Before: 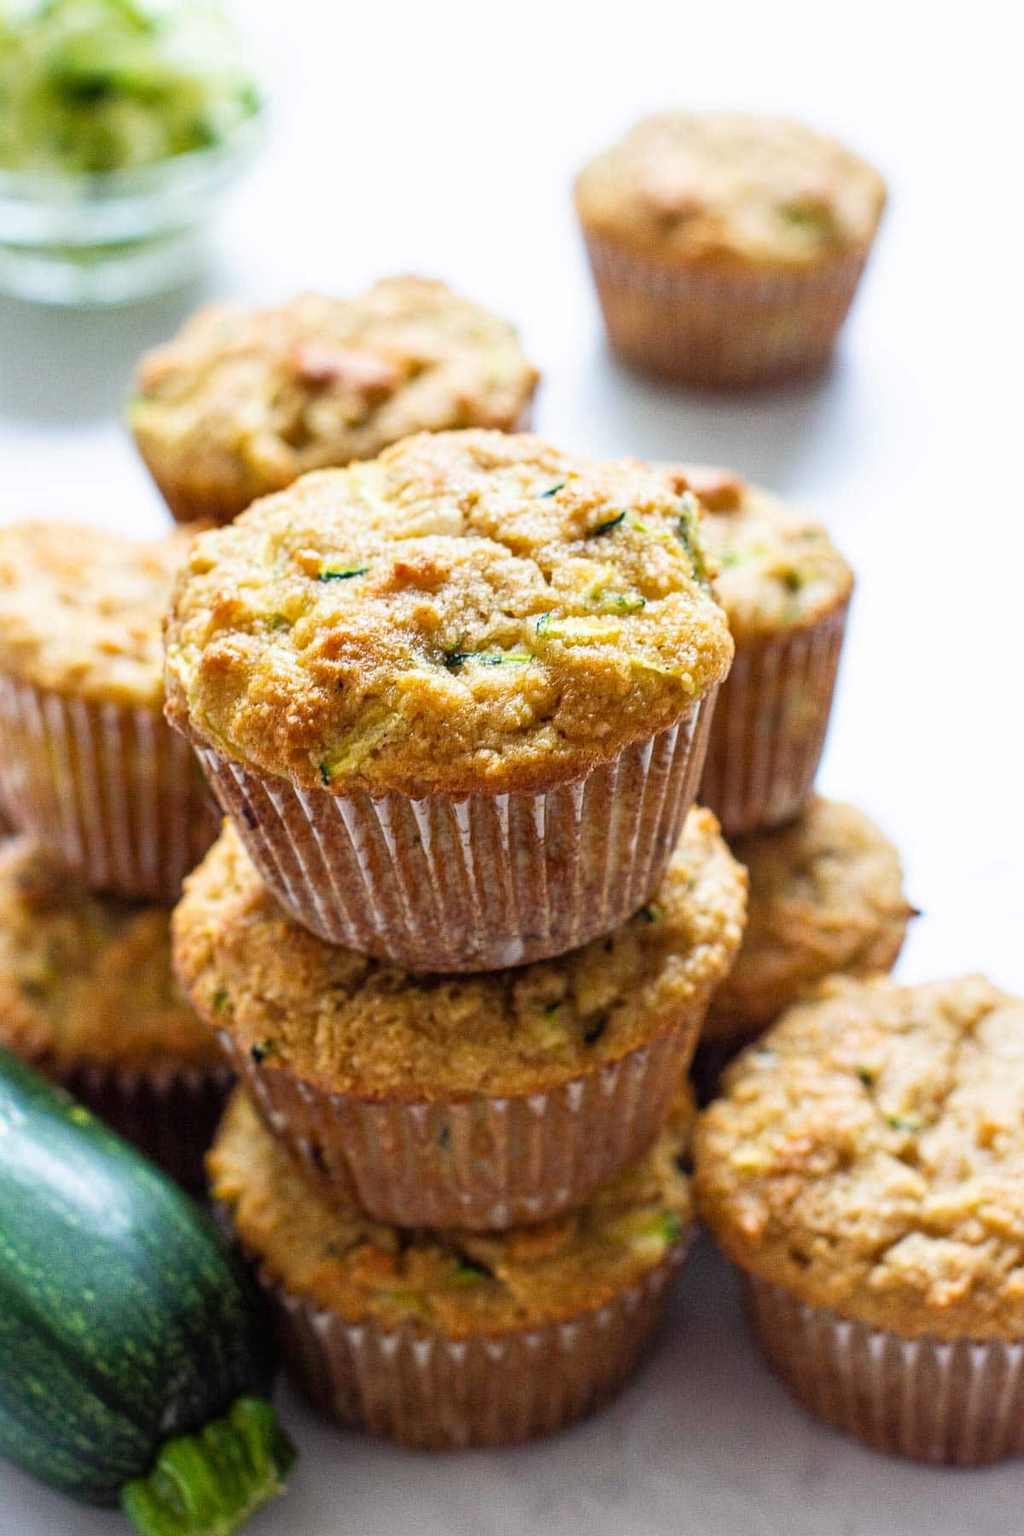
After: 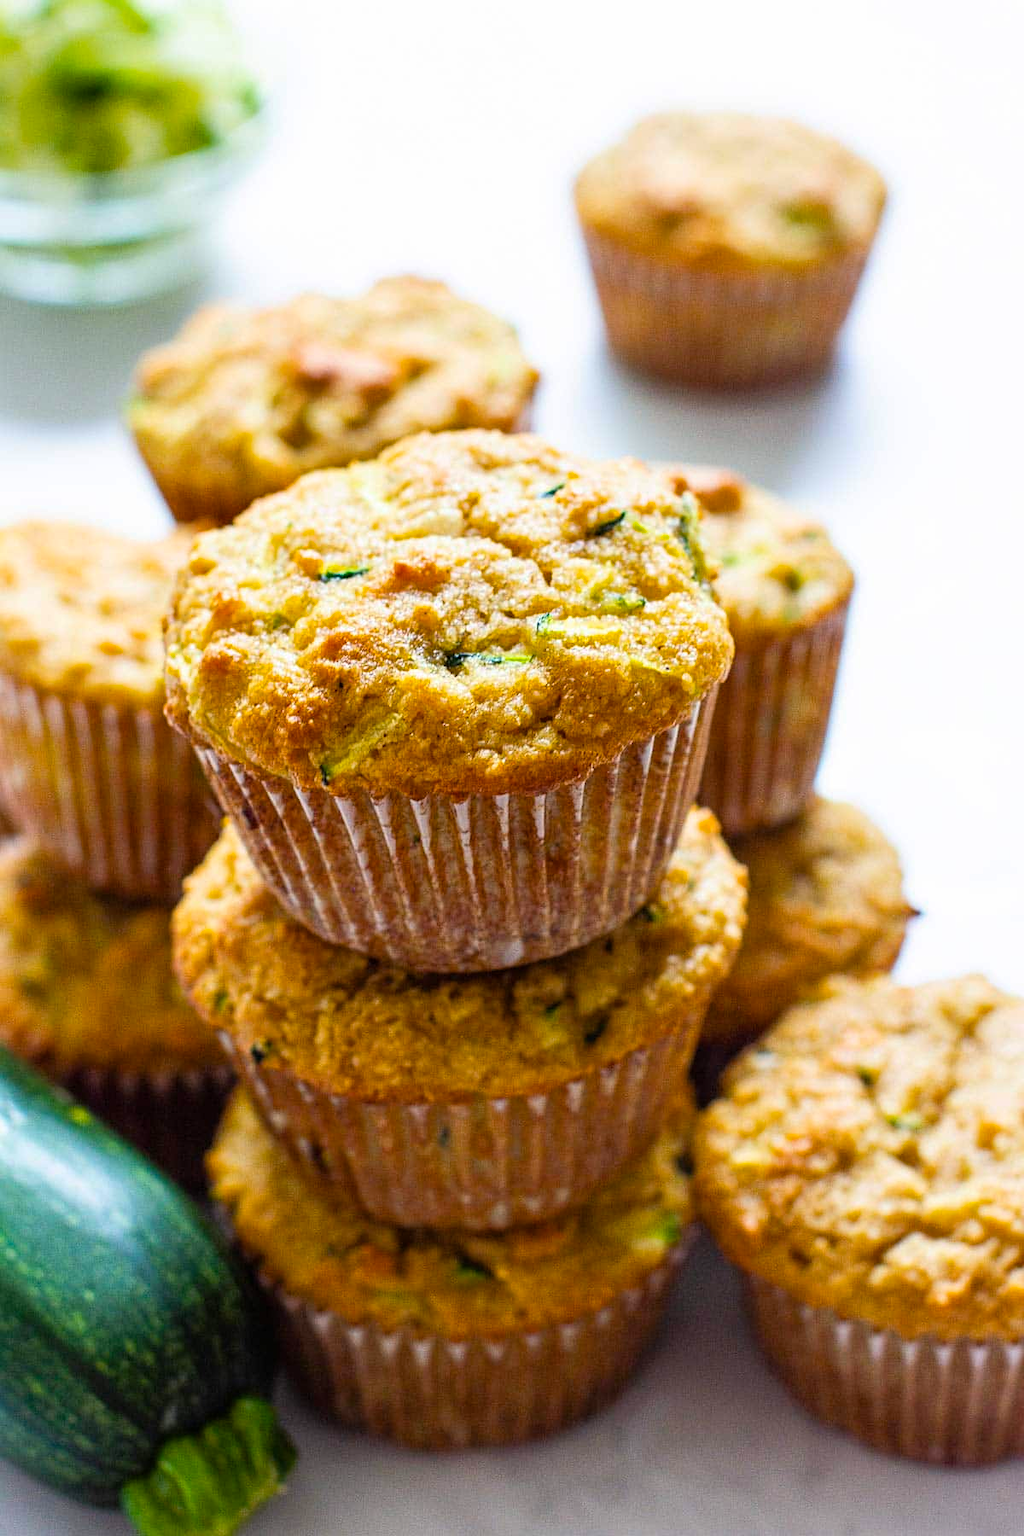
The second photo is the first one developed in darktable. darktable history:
color balance rgb: perceptual saturation grading › global saturation 20%, global vibrance 20%
sharpen: amount 0.2
